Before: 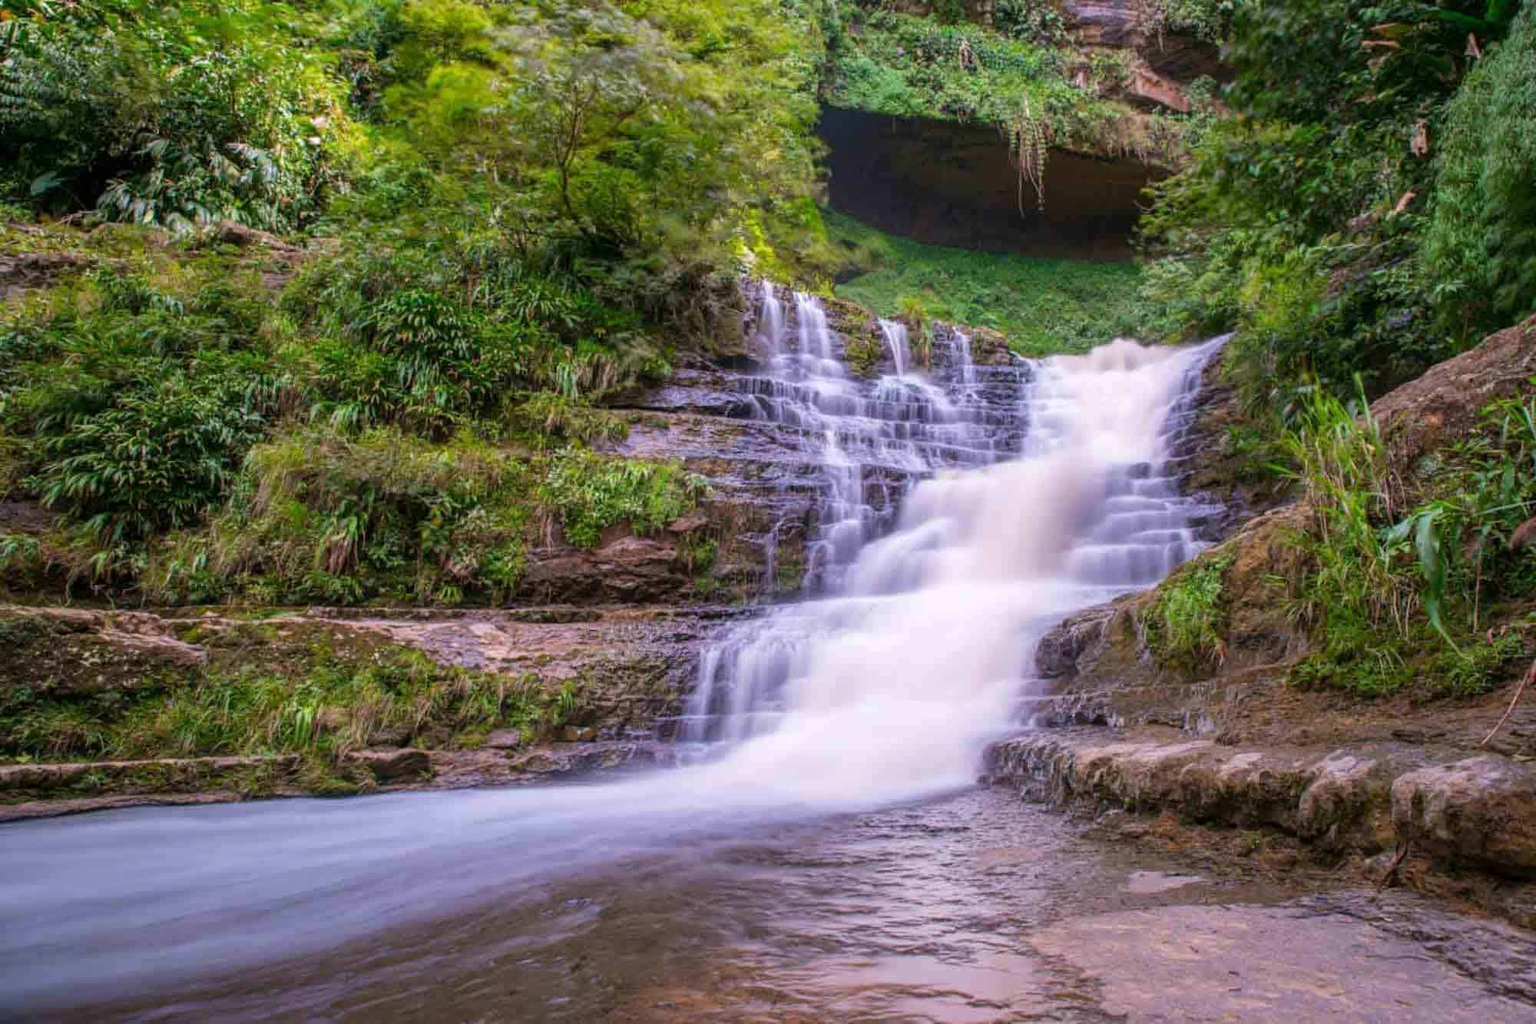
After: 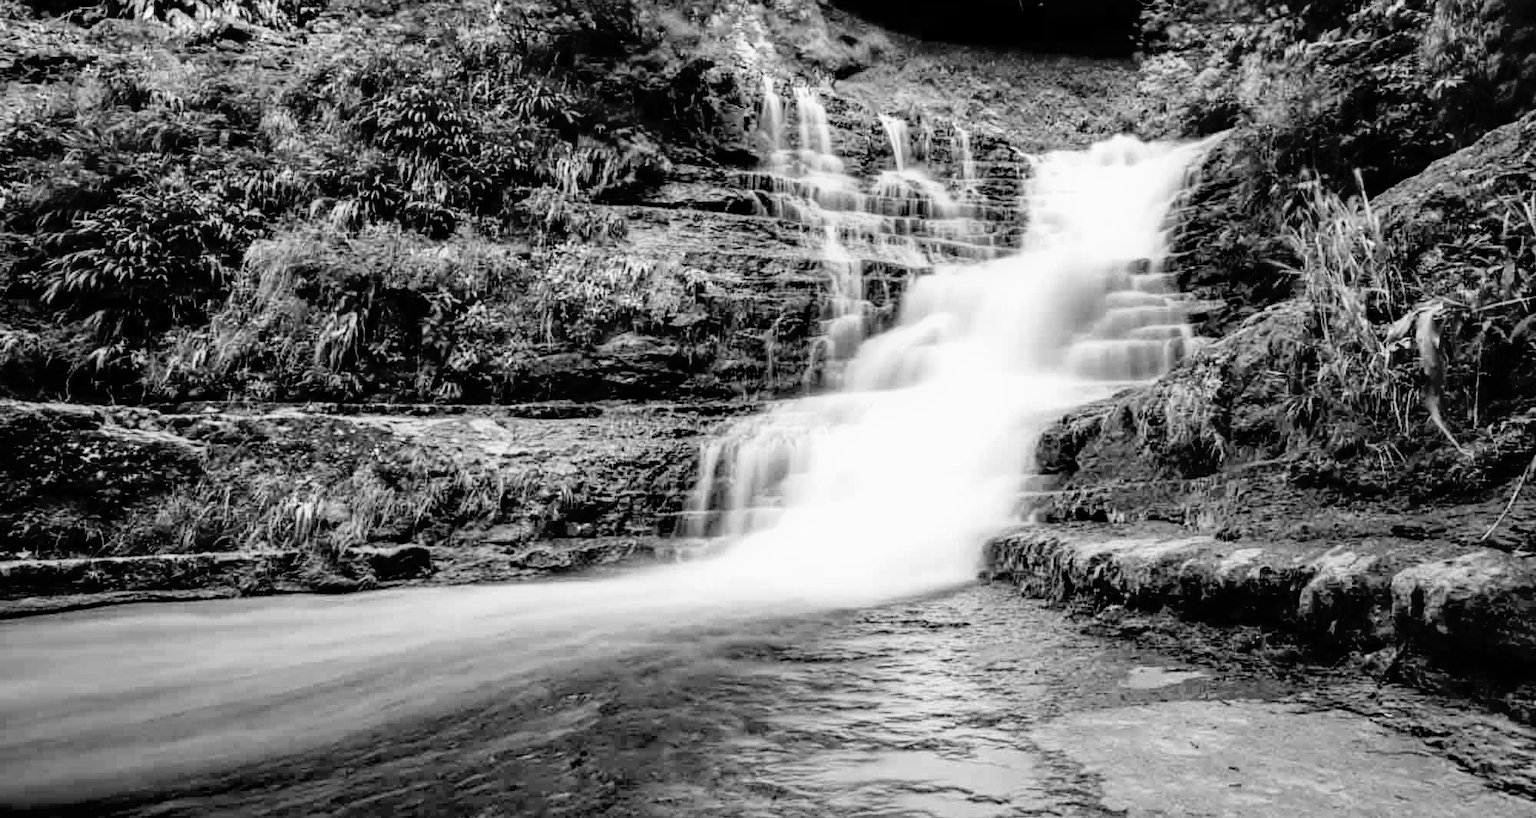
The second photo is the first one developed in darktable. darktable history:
crop and rotate: top 19.998%
tone curve: curves: ch0 [(0, 0) (0.004, 0.001) (0.133, 0.112) (0.325, 0.362) (0.832, 0.893) (1, 1)], color space Lab, linked channels, preserve colors none
monochrome: a -6.99, b 35.61, size 1.4
exposure: black level correction 0.04, exposure 0.5 EV, compensate highlight preservation false
velvia: strength 51%, mid-tones bias 0.51
